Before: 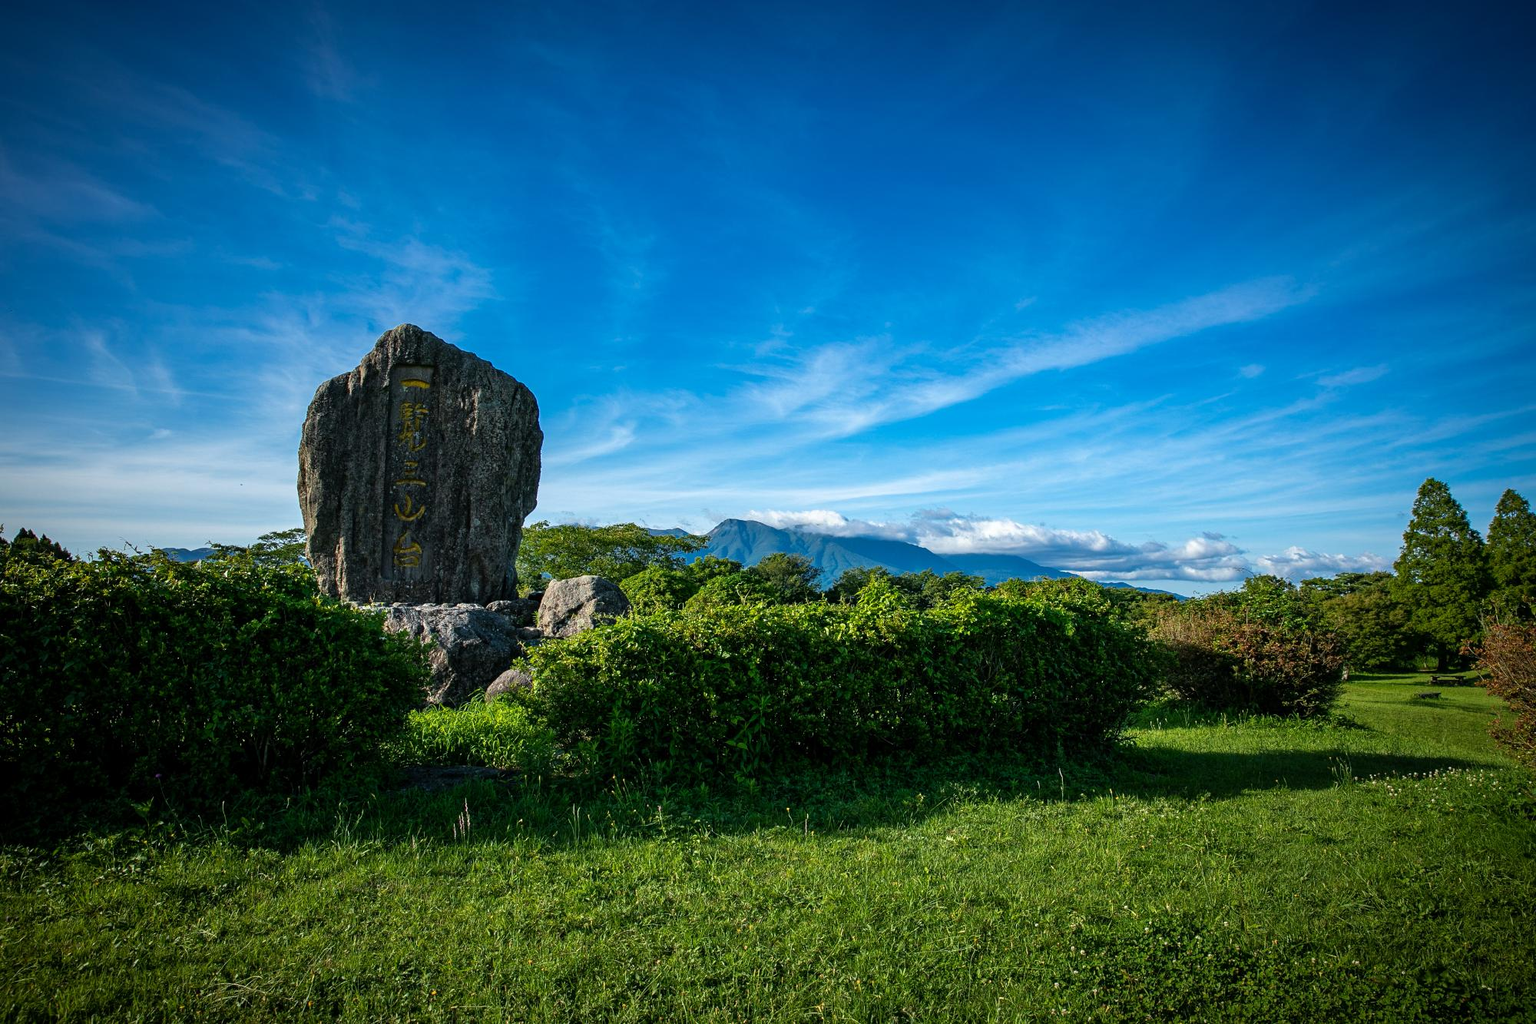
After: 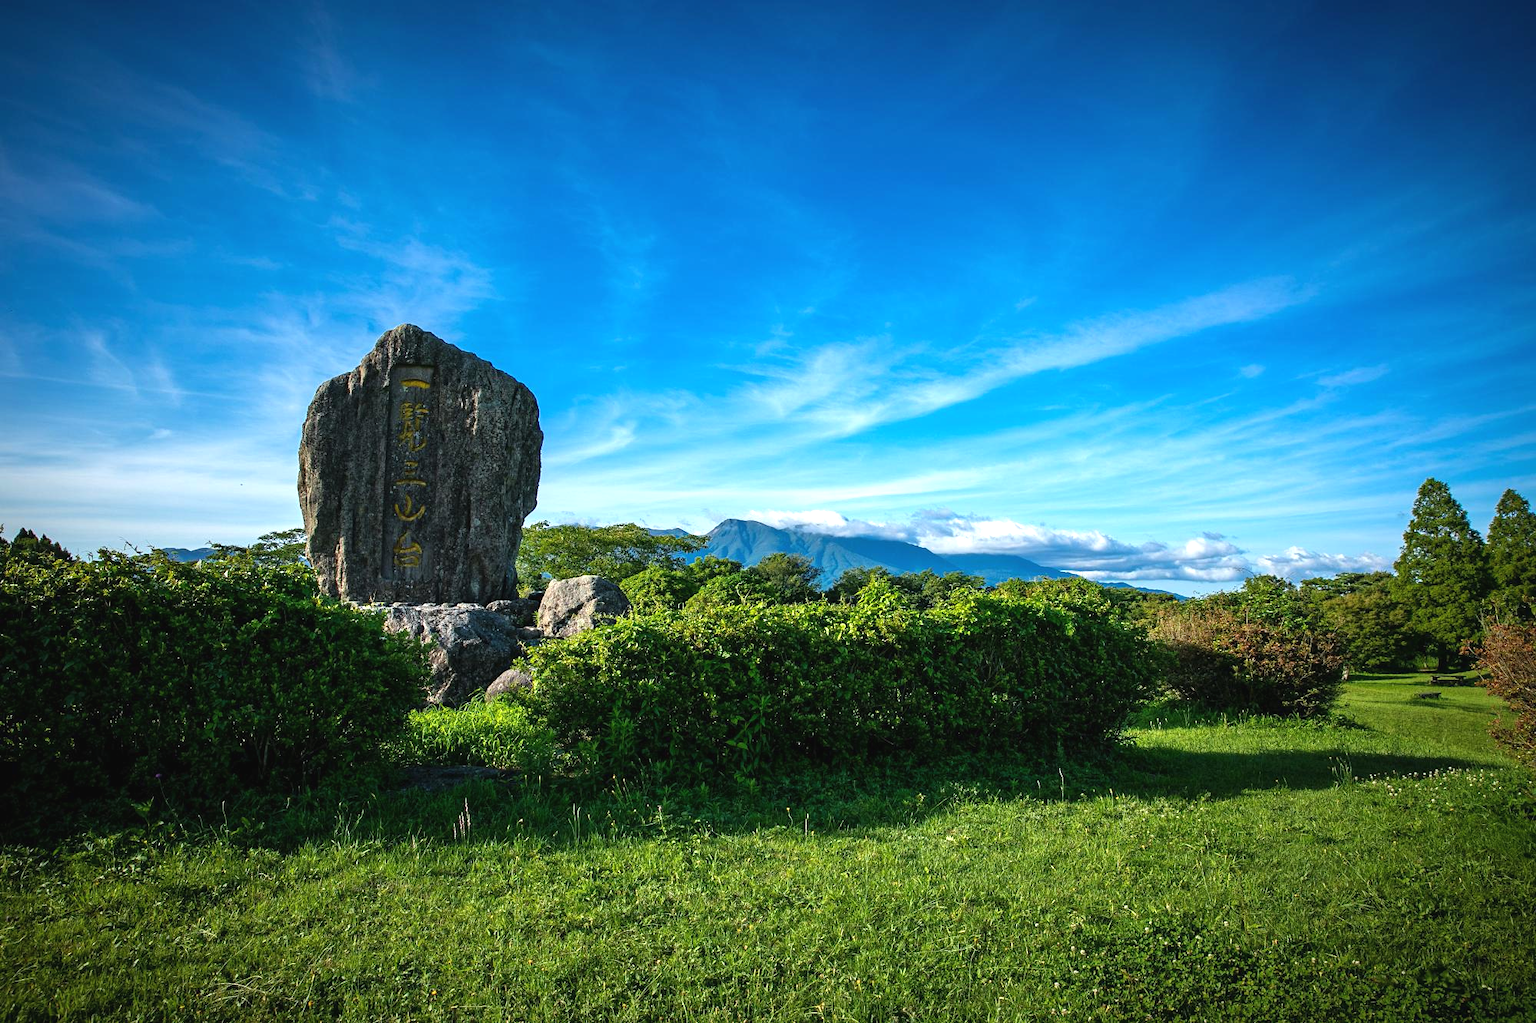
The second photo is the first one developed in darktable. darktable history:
exposure: black level correction -0.002, exposure 0.53 EV, compensate highlight preservation false
